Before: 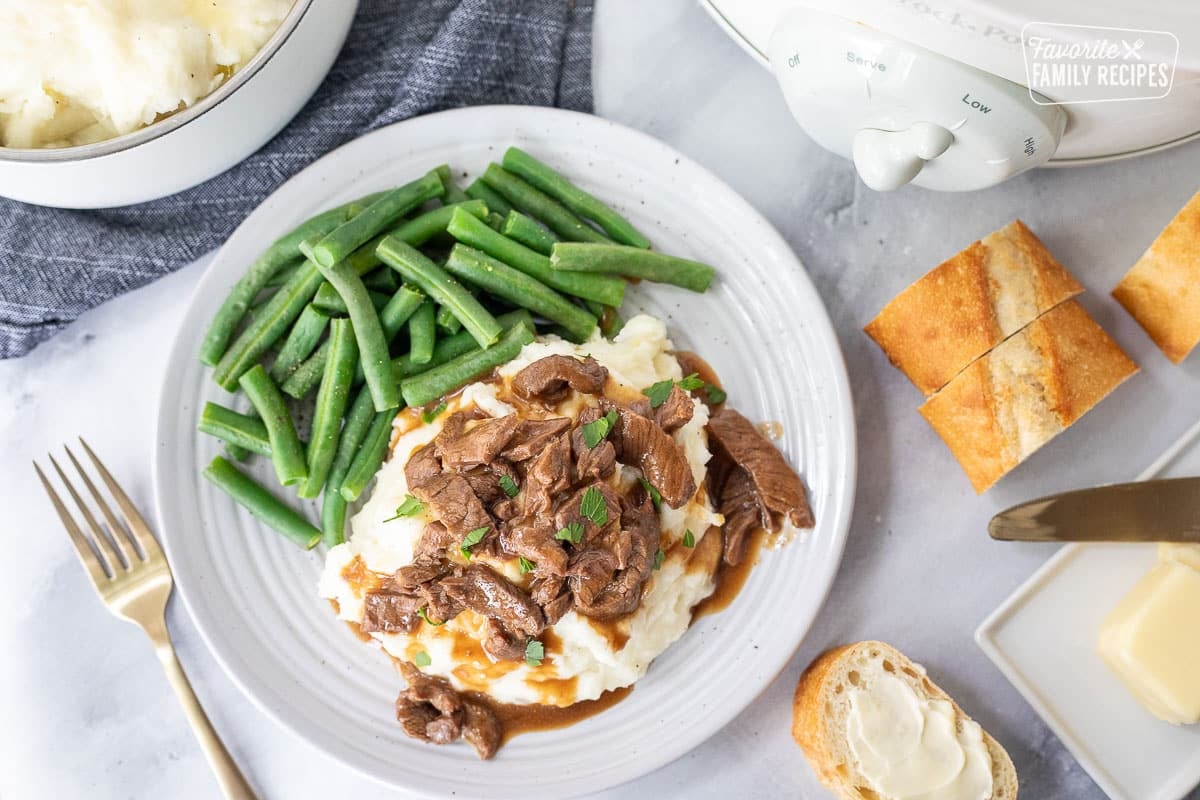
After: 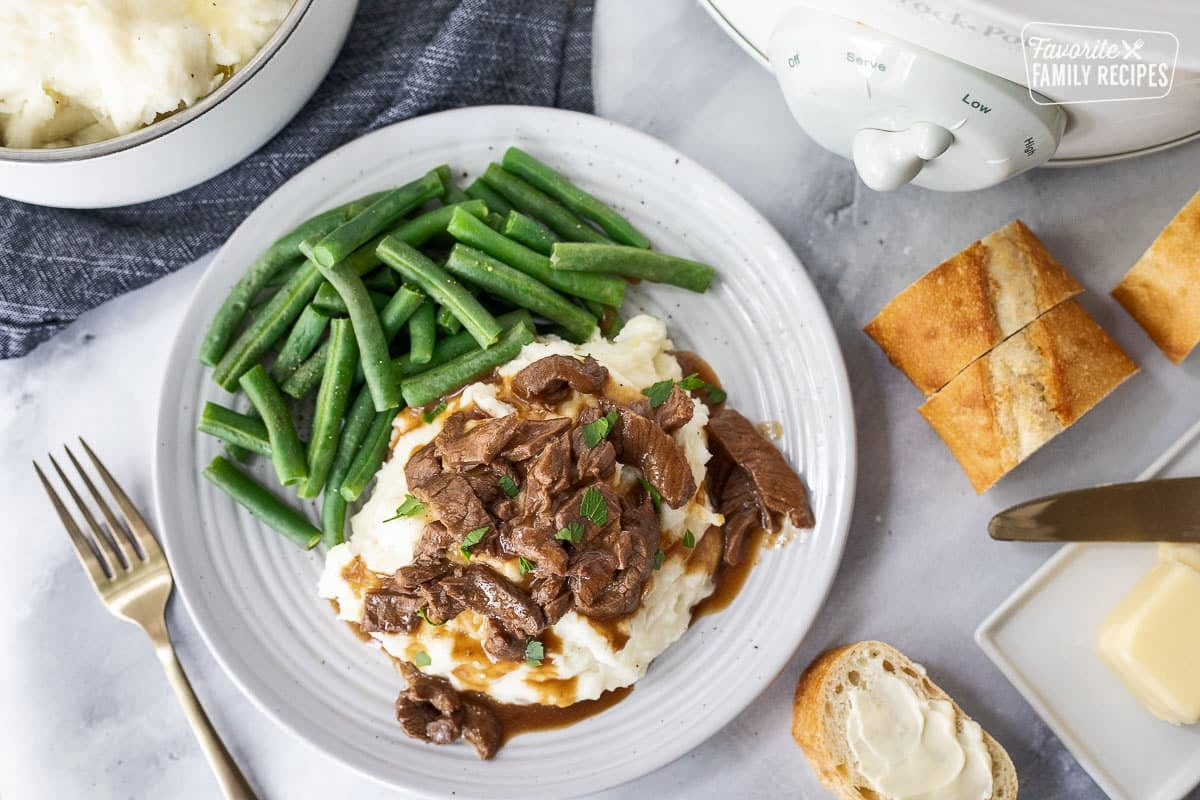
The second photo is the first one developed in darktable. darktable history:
shadows and highlights: radius 336.19, shadows 28.61, highlights color adjustment 0.812%, soften with gaussian
